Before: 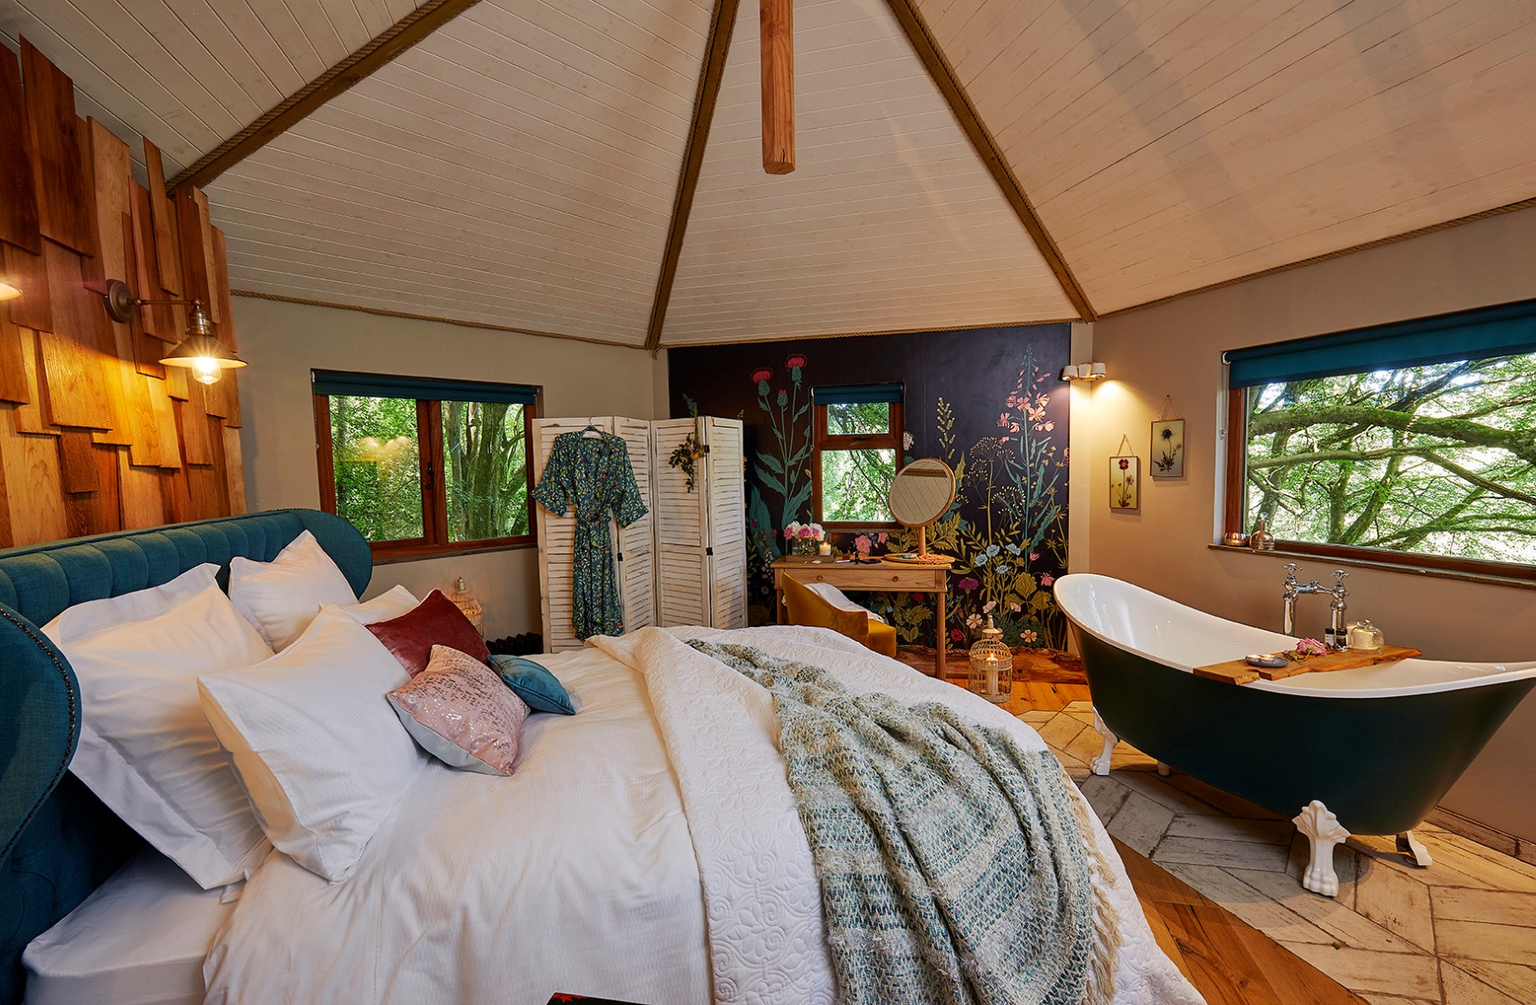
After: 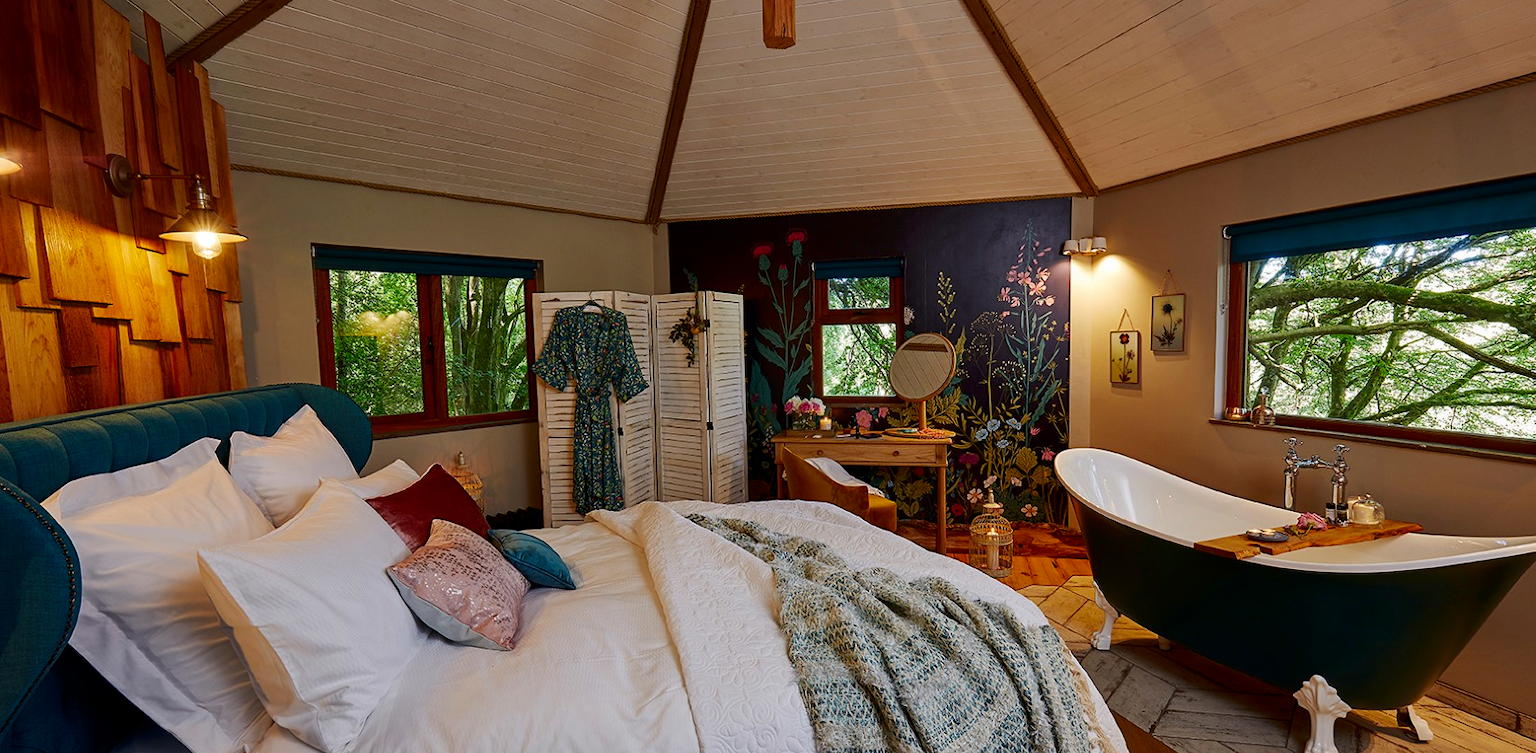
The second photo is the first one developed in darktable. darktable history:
crop and rotate: top 12.5%, bottom 12.5%
contrast brightness saturation: contrast 0.07, brightness -0.13, saturation 0.06
